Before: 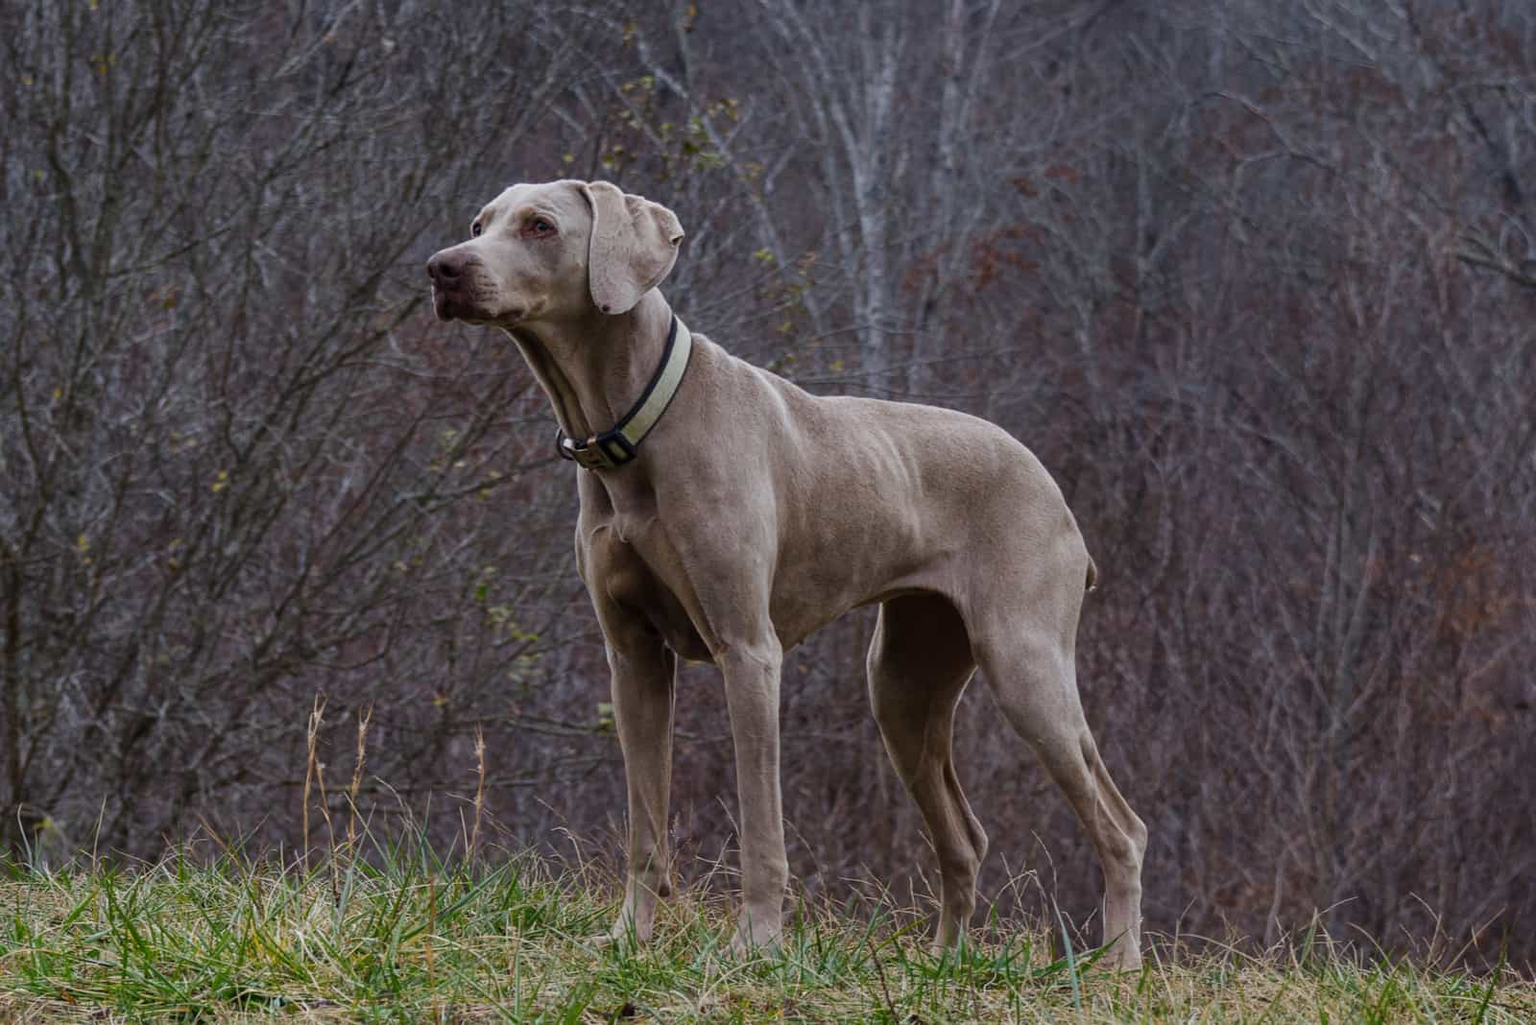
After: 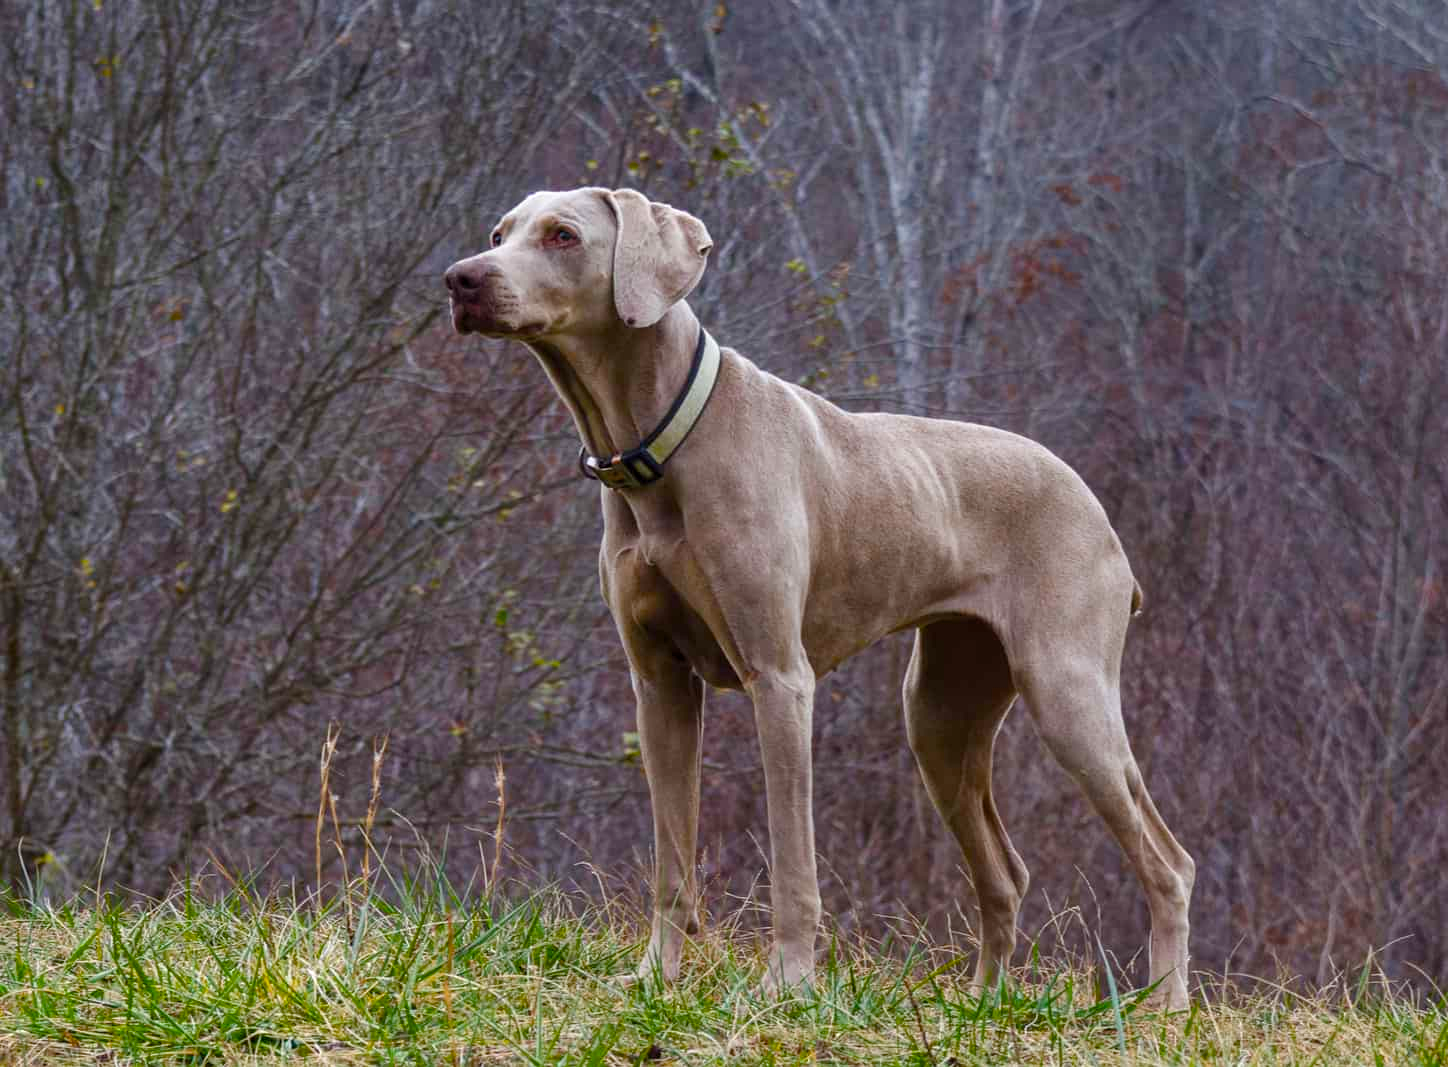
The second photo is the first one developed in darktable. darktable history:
exposure: exposure 0.561 EV, compensate highlight preservation false
crop: right 9.487%, bottom 0.032%
color balance rgb: linear chroma grading › global chroma 9.78%, perceptual saturation grading › global saturation 20.545%, perceptual saturation grading › highlights -19.993%, perceptual saturation grading › shadows 29.94%
